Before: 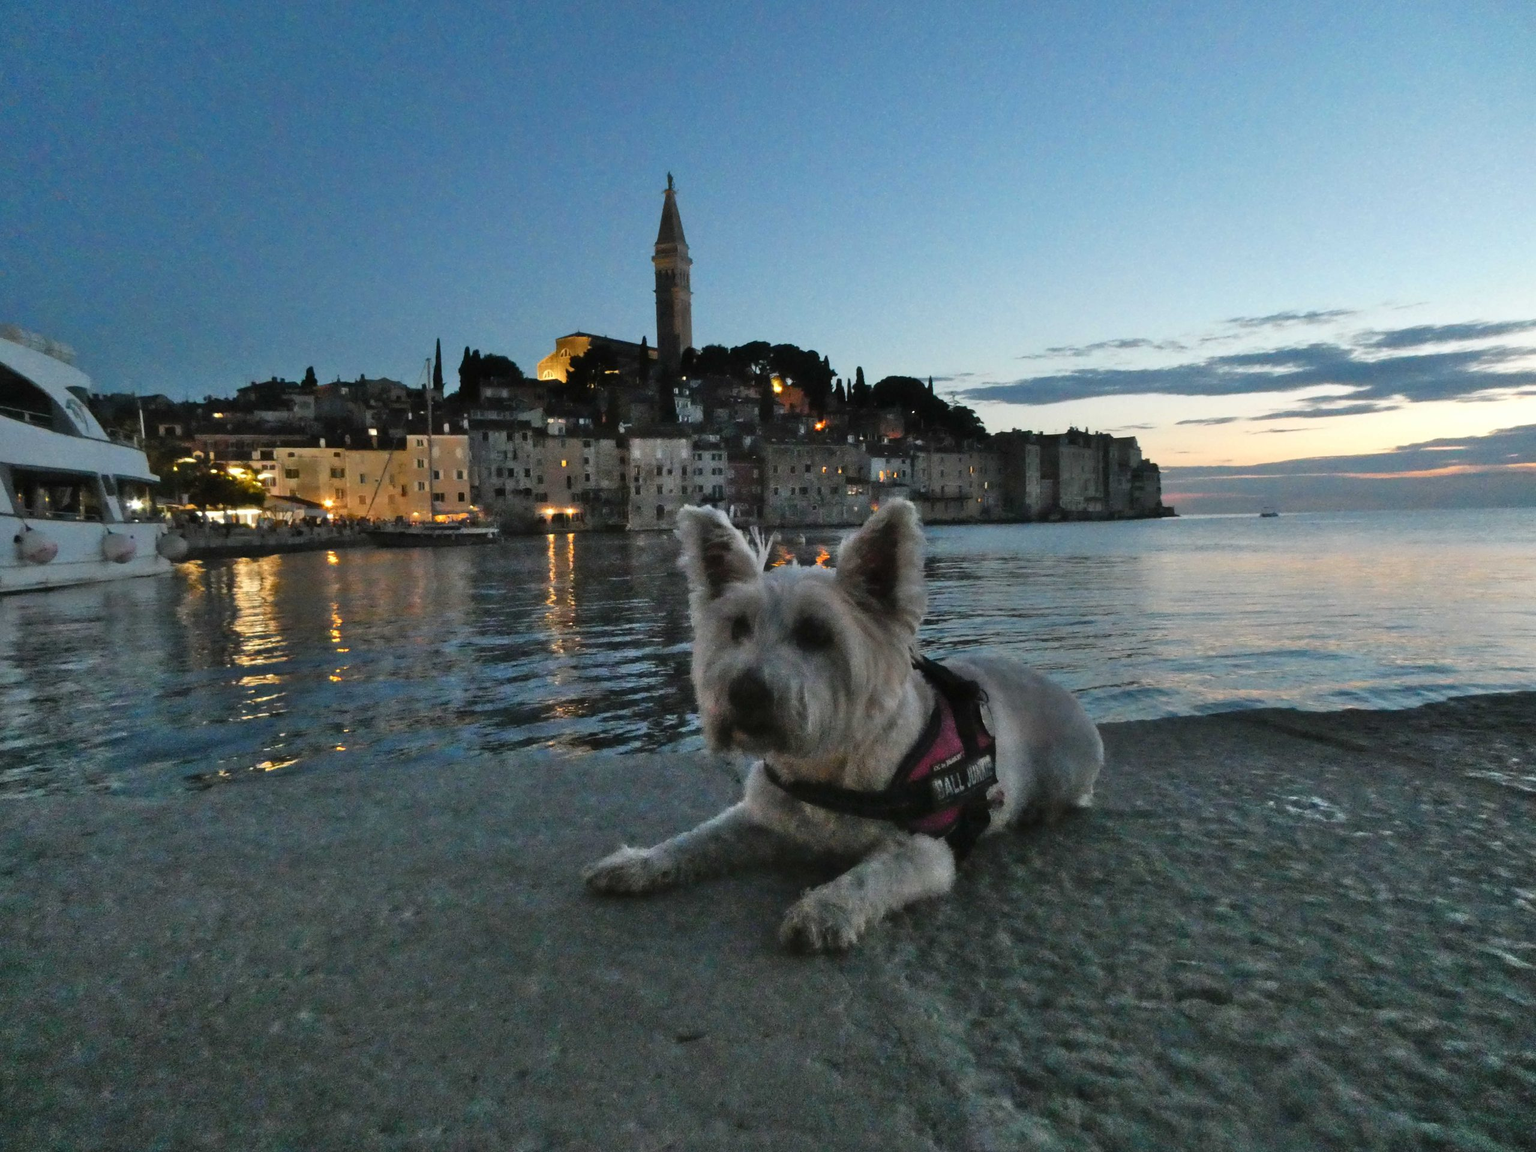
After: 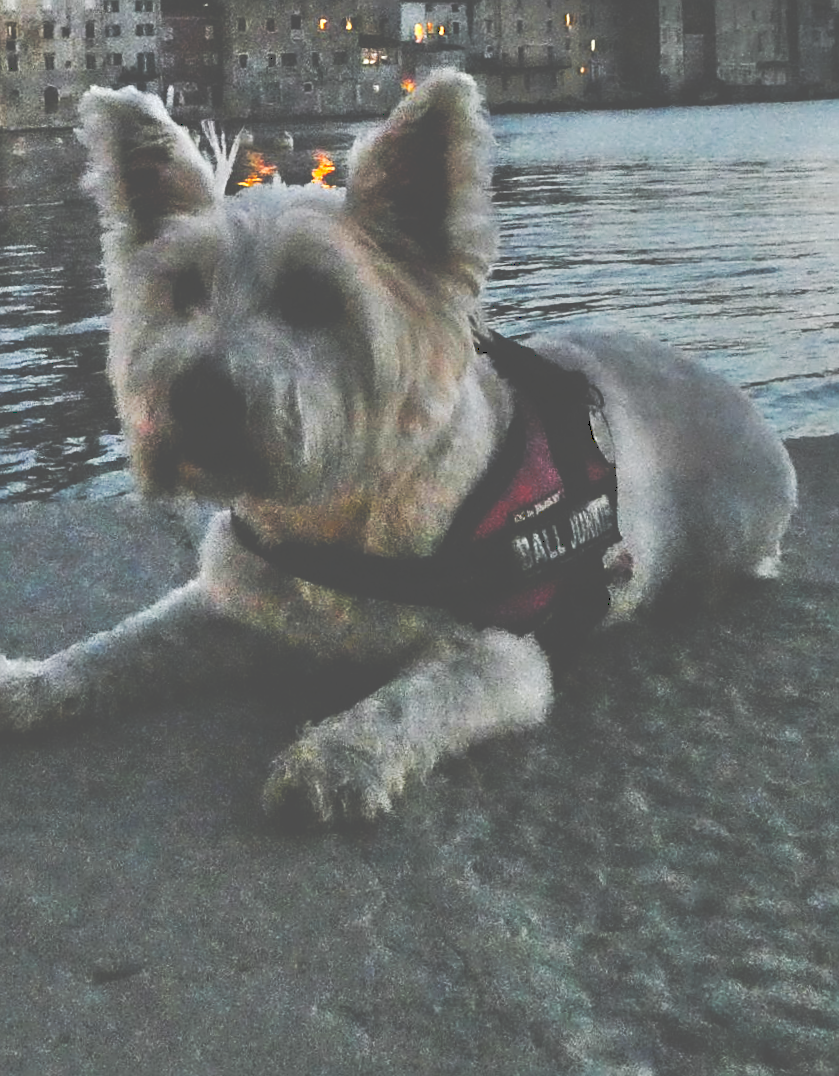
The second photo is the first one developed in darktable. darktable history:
rotate and perspective: rotation -1°, crop left 0.011, crop right 0.989, crop top 0.025, crop bottom 0.975
tone curve: curves: ch0 [(0, 0) (0.003, 0.319) (0.011, 0.319) (0.025, 0.319) (0.044, 0.323) (0.069, 0.324) (0.1, 0.328) (0.136, 0.329) (0.177, 0.337) (0.224, 0.351) (0.277, 0.373) (0.335, 0.413) (0.399, 0.458) (0.468, 0.533) (0.543, 0.617) (0.623, 0.71) (0.709, 0.783) (0.801, 0.849) (0.898, 0.911) (1, 1)], preserve colors none
sharpen: on, module defaults
exposure: exposure 0.636 EV, compensate highlight preservation false
tone equalizer: on, module defaults
white balance: emerald 1
crop: left 40.878%, top 39.176%, right 25.993%, bottom 3.081%
color zones: curves: ch0 [(0, 0.511) (0.143, 0.531) (0.286, 0.56) (0.429, 0.5) (0.571, 0.5) (0.714, 0.5) (0.857, 0.5) (1, 0.5)]; ch1 [(0, 0.525) (0.143, 0.705) (0.286, 0.715) (0.429, 0.35) (0.571, 0.35) (0.714, 0.35) (0.857, 0.4) (1, 0.4)]; ch2 [(0, 0.572) (0.143, 0.512) (0.286, 0.473) (0.429, 0.45) (0.571, 0.5) (0.714, 0.5) (0.857, 0.518) (1, 0.518)]
